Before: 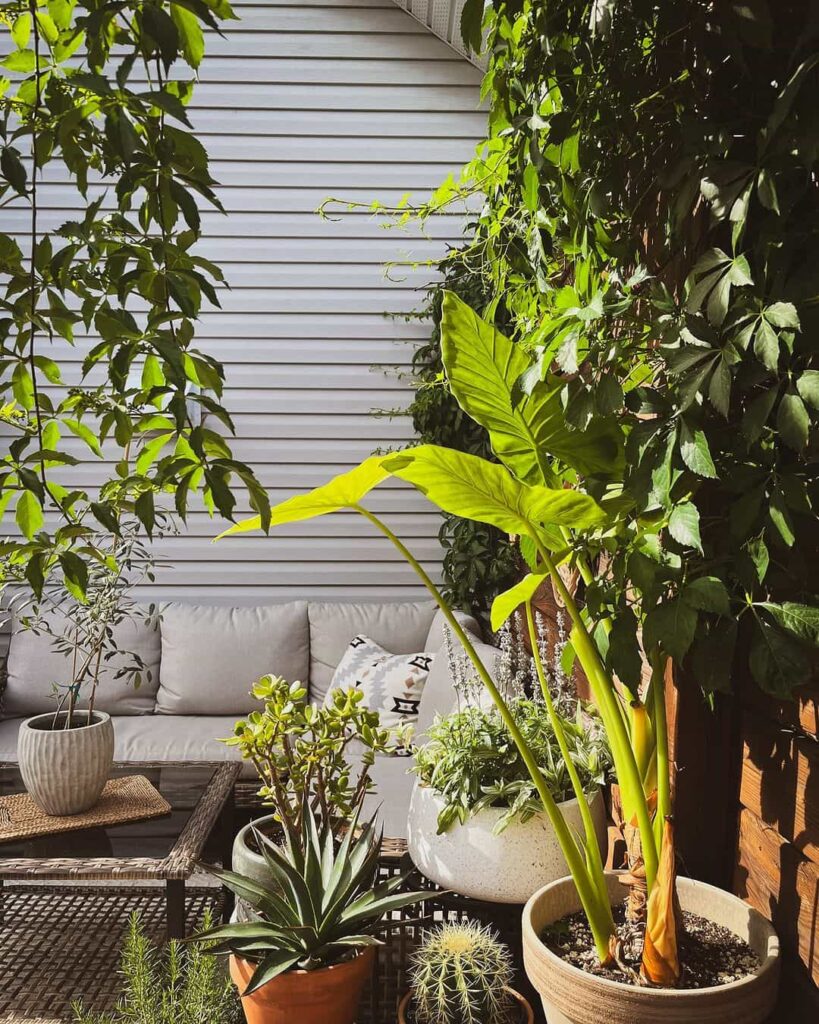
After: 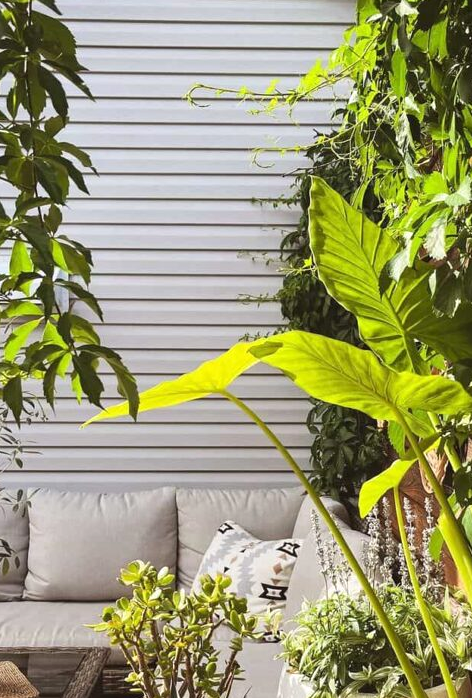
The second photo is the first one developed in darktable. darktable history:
crop: left 16.202%, top 11.208%, right 26.045%, bottom 20.557%
exposure: exposure 0.258 EV, compensate highlight preservation false
